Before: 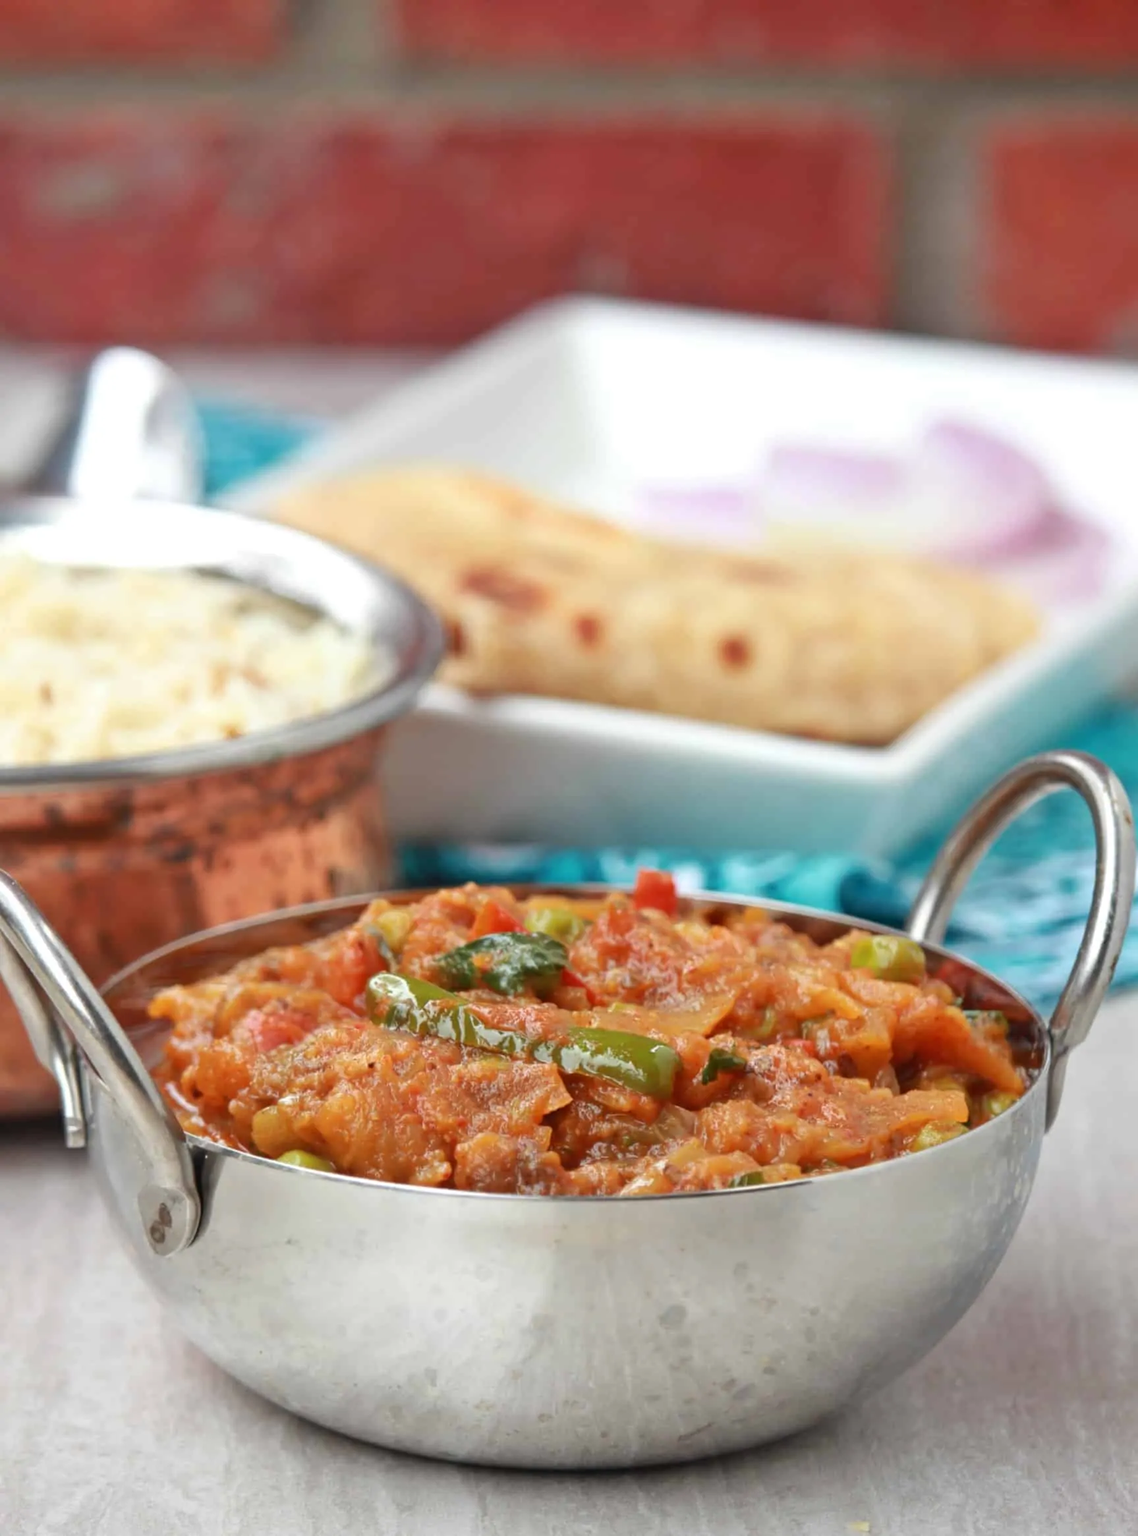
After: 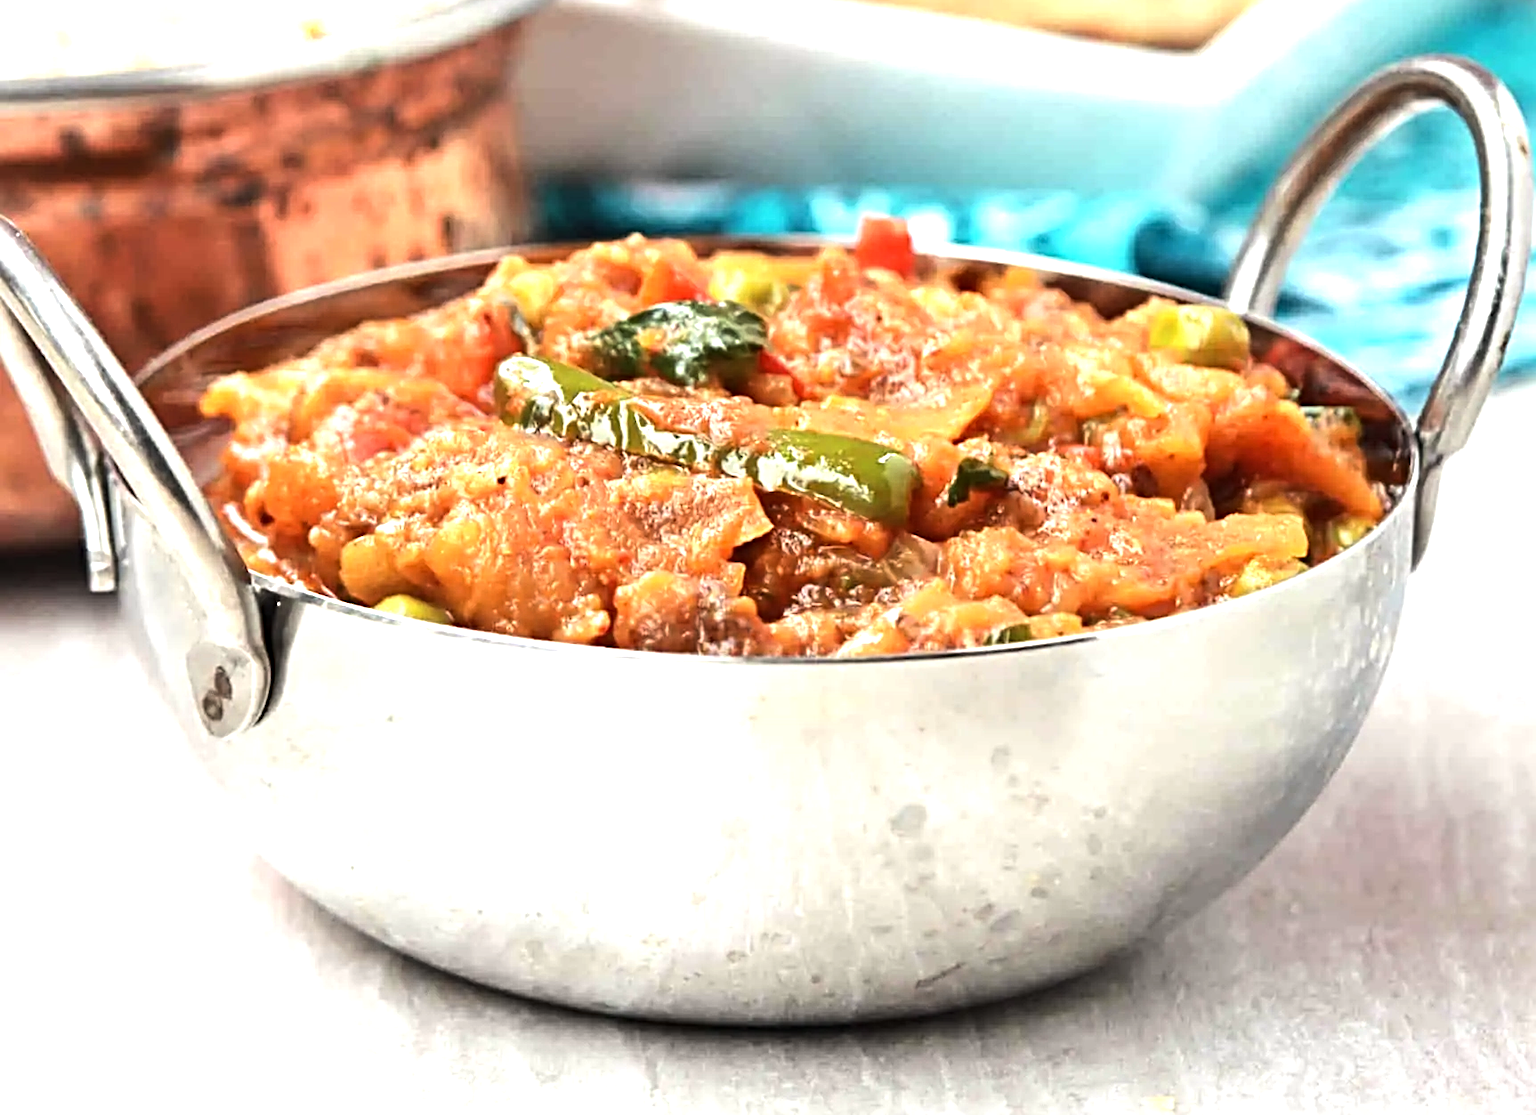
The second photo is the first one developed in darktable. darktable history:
tone equalizer: -8 EV -1.08 EV, -7 EV -1.01 EV, -6 EV -0.867 EV, -5 EV -0.578 EV, -3 EV 0.578 EV, -2 EV 0.867 EV, -1 EV 1.01 EV, +0 EV 1.08 EV, edges refinement/feathering 500, mask exposure compensation -1.57 EV, preserve details no
exposure: black level correction 0, exposure 0.3 EV, compensate highlight preservation false
white balance: red 1.009, blue 0.985
crop and rotate: top 46.237%
sharpen: radius 4
